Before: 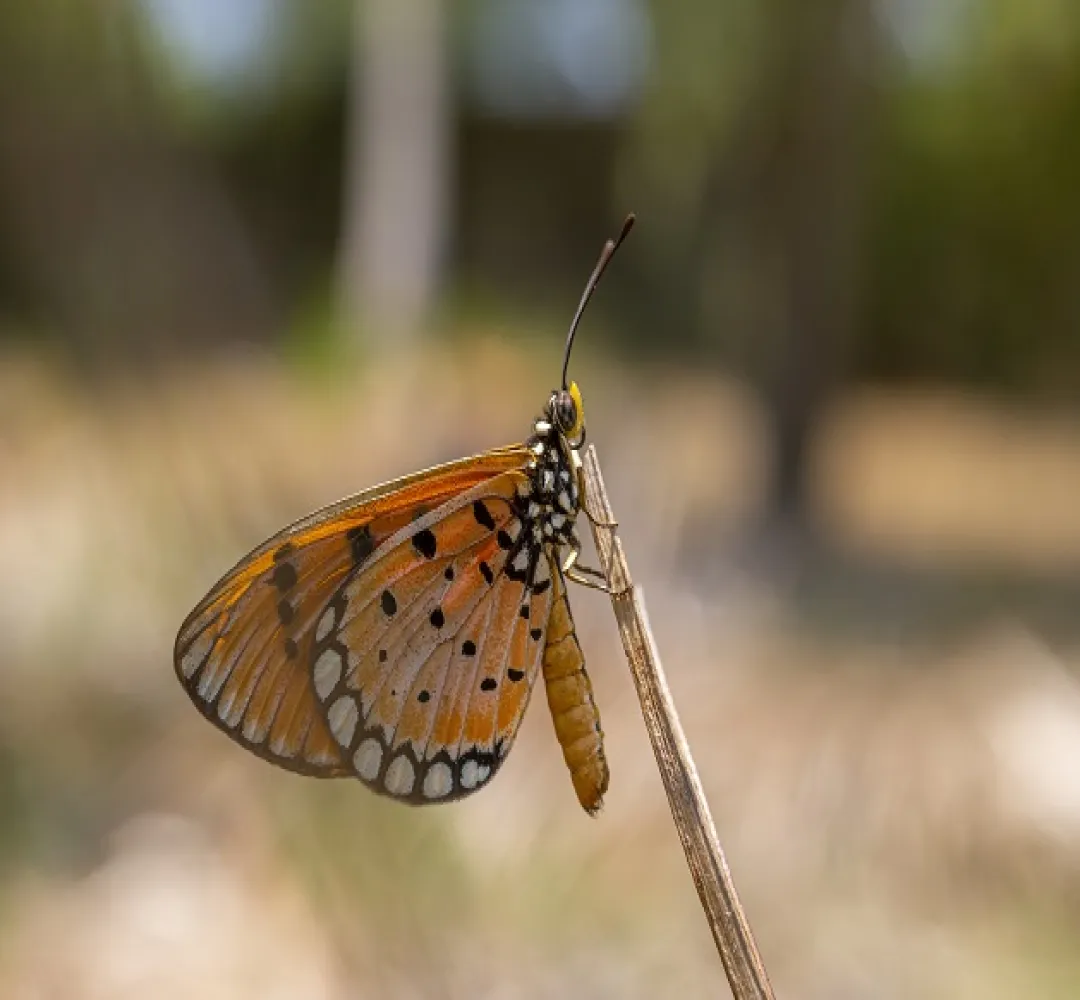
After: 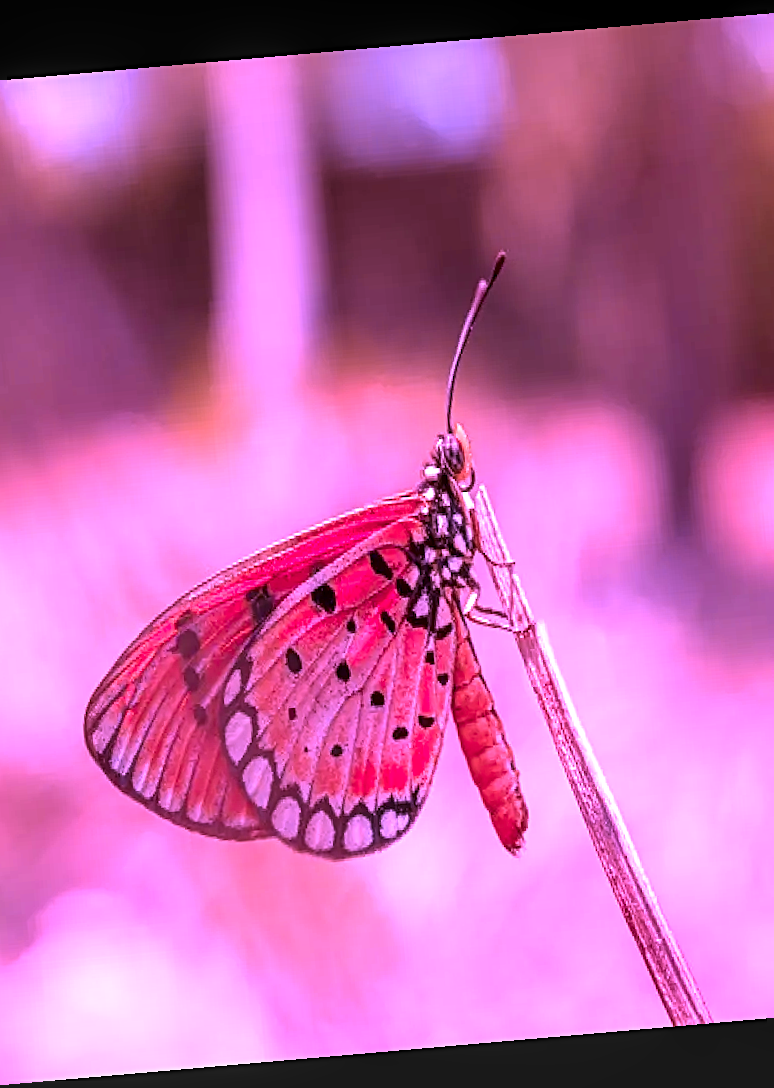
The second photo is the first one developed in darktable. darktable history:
color zones: curves: ch1 [(0.235, 0.558) (0.75, 0.5)]; ch2 [(0.25, 0.462) (0.749, 0.457)], mix 25.94%
rotate and perspective: rotation -4.98°, automatic cropping off
crop and rotate: left 12.673%, right 20.66%
local contrast: on, module defaults
exposure: exposure 0.999 EV, compensate highlight preservation false
sharpen: radius 2.529, amount 0.323
color calibration: illuminant custom, x 0.261, y 0.521, temperature 7054.11 K
